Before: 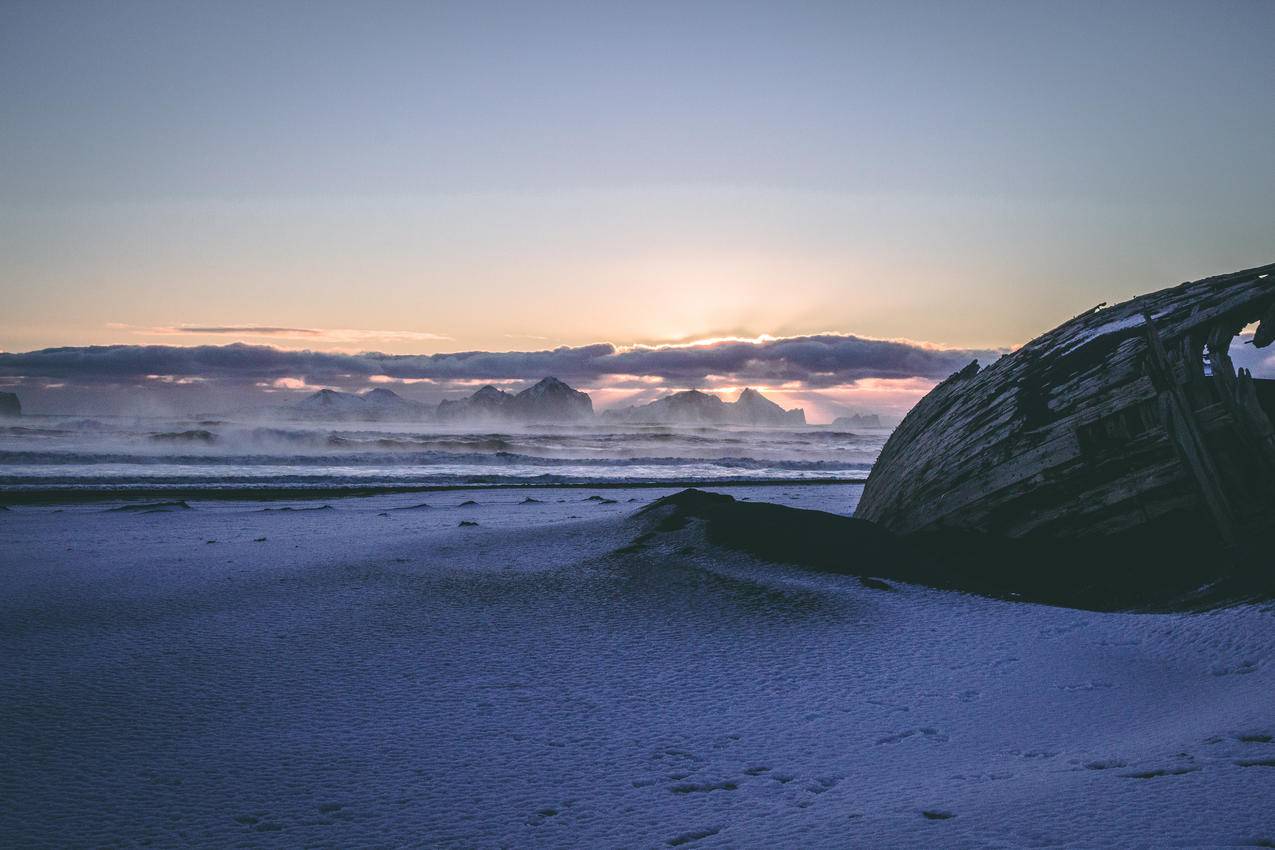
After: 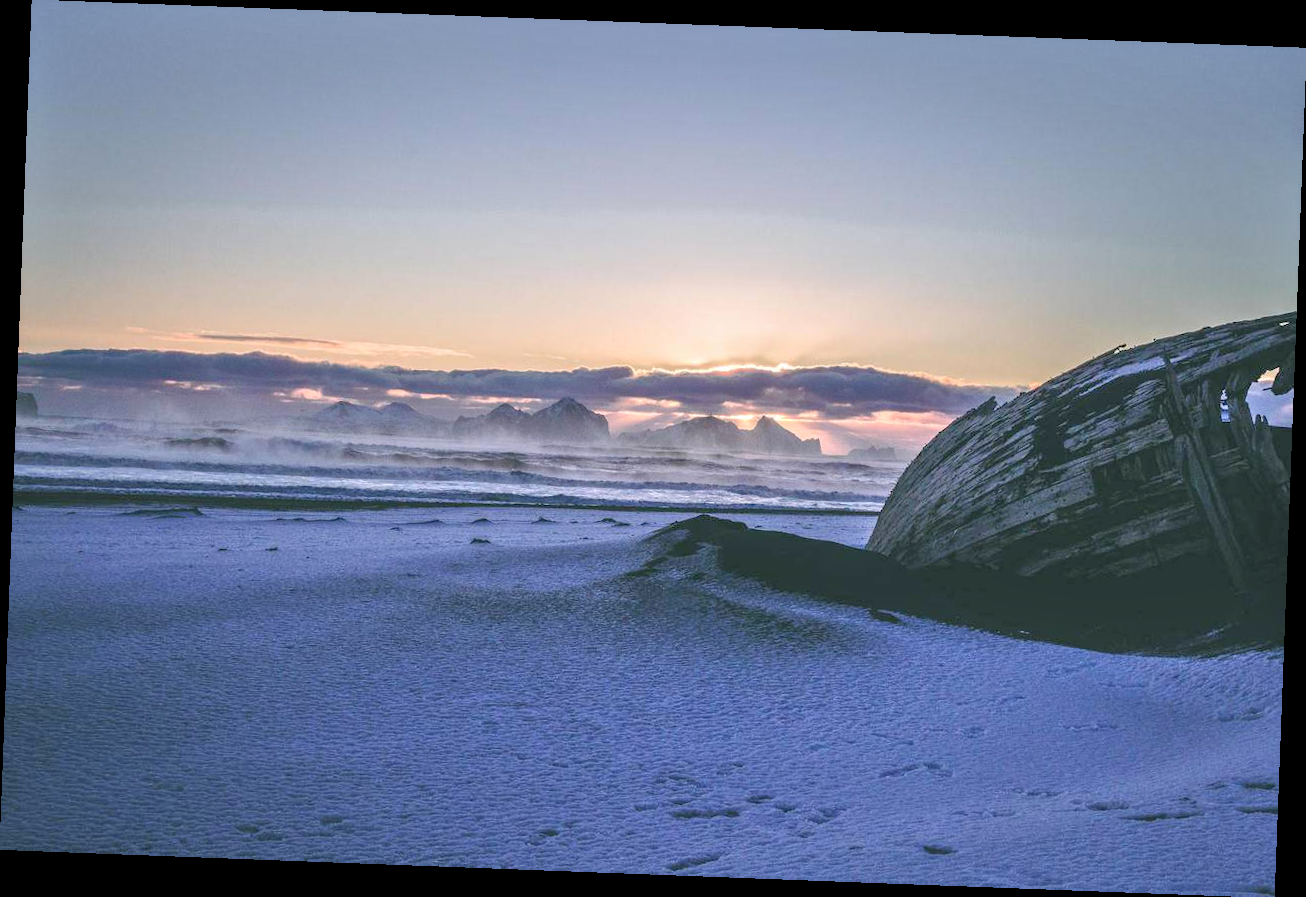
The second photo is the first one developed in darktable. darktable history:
local contrast: highlights 61%, shadows 106%, detail 107%, midtone range 0.529
rotate and perspective: rotation 2.17°, automatic cropping off
tone equalizer: -7 EV 0.15 EV, -6 EV 0.6 EV, -5 EV 1.15 EV, -4 EV 1.33 EV, -3 EV 1.15 EV, -2 EV 0.6 EV, -1 EV 0.15 EV, mask exposure compensation -0.5 EV
